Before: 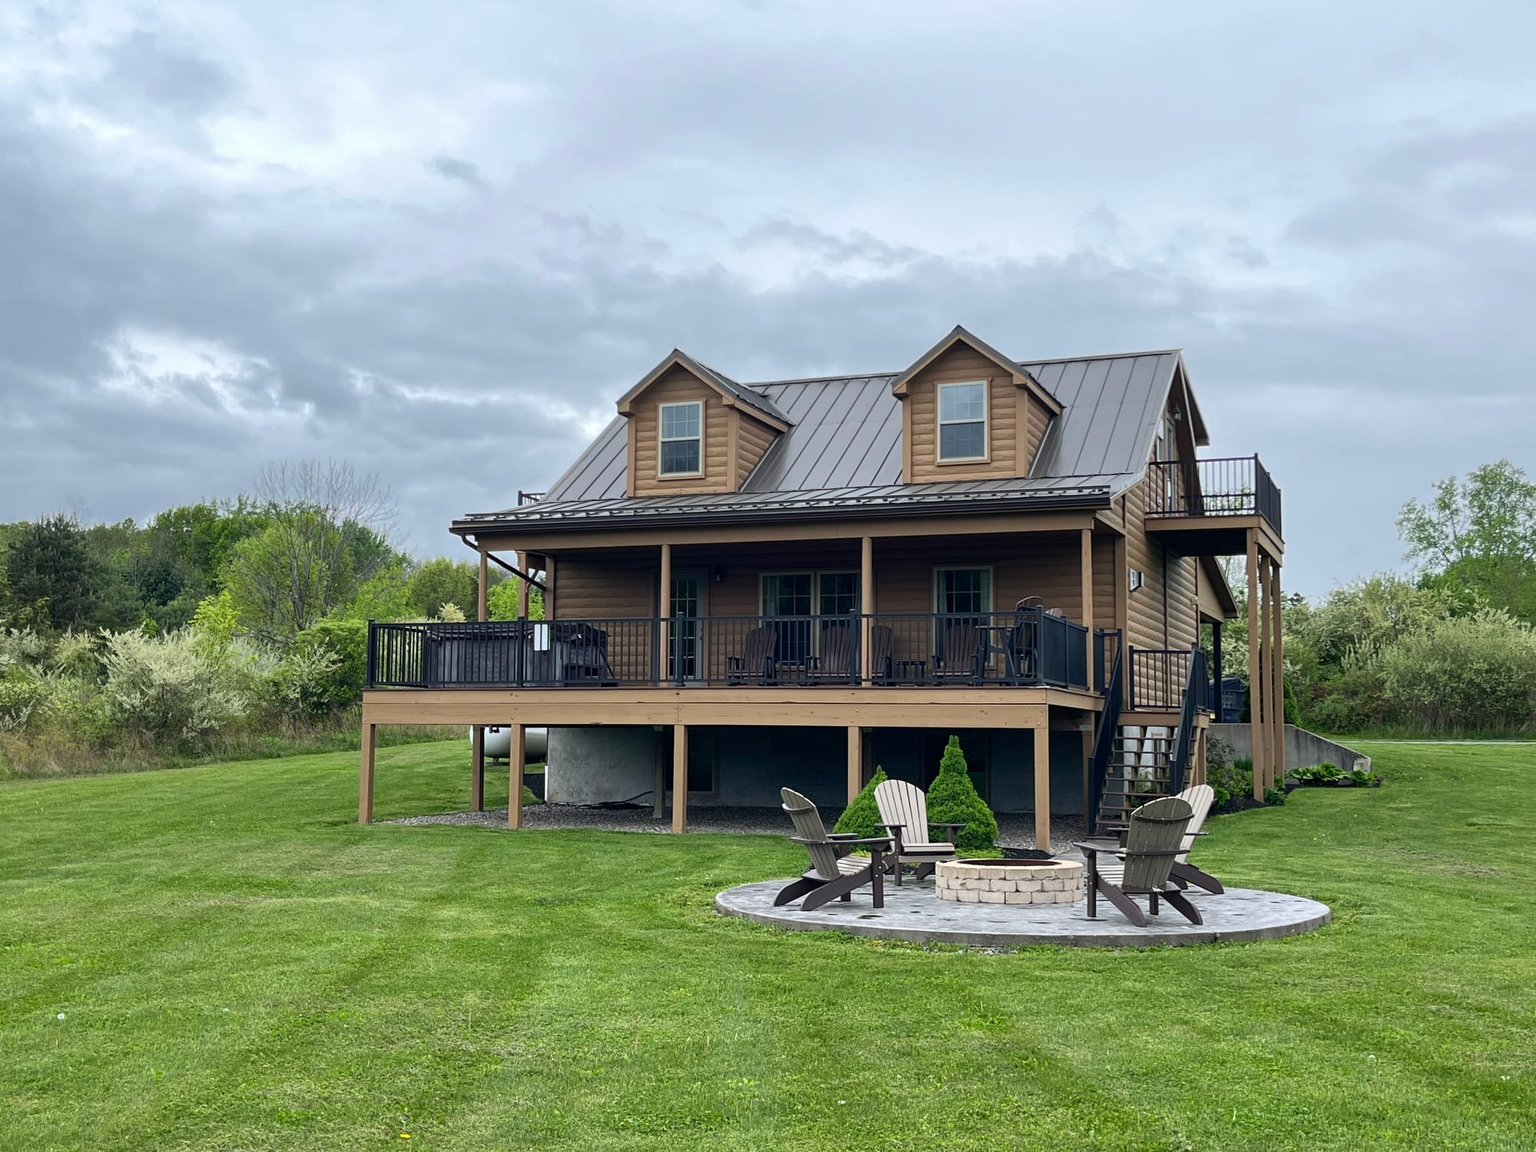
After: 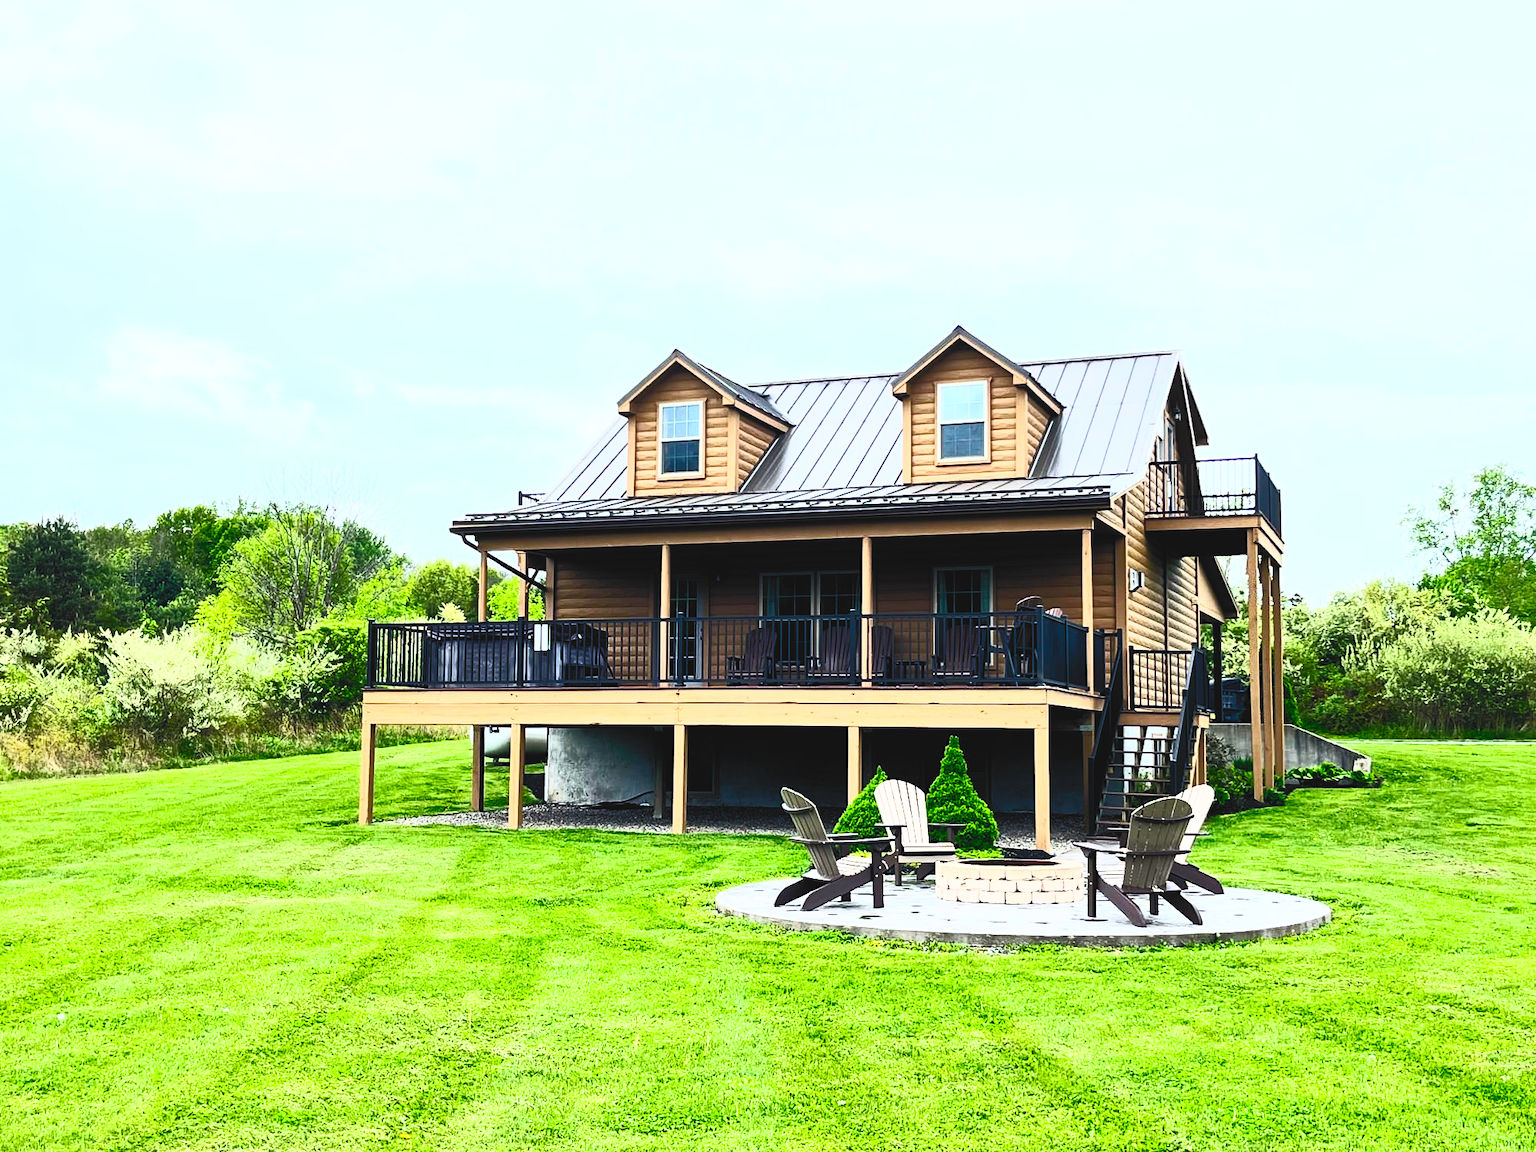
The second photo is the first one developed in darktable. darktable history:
tone equalizer: -8 EV -0.412 EV, -7 EV -0.363 EV, -6 EV -0.329 EV, -5 EV -0.221 EV, -3 EV 0.208 EV, -2 EV 0.349 EV, -1 EV 0.403 EV, +0 EV 0.424 EV, edges refinement/feathering 500, mask exposure compensation -1.57 EV, preserve details no
filmic rgb: black relative exposure -6.78 EV, white relative exposure 5.85 EV, hardness 2.72, preserve chrominance no, color science v3 (2019), use custom middle-gray values true, iterations of high-quality reconstruction 0
tone curve: curves: ch0 [(0, 0) (0.003, 0.051) (0.011, 0.054) (0.025, 0.056) (0.044, 0.07) (0.069, 0.092) (0.1, 0.119) (0.136, 0.149) (0.177, 0.189) (0.224, 0.231) (0.277, 0.278) (0.335, 0.329) (0.399, 0.386) (0.468, 0.454) (0.543, 0.524) (0.623, 0.603) (0.709, 0.687) (0.801, 0.776) (0.898, 0.878) (1, 1)], preserve colors none
contrast brightness saturation: contrast 0.988, brightness 0.983, saturation 0.993
